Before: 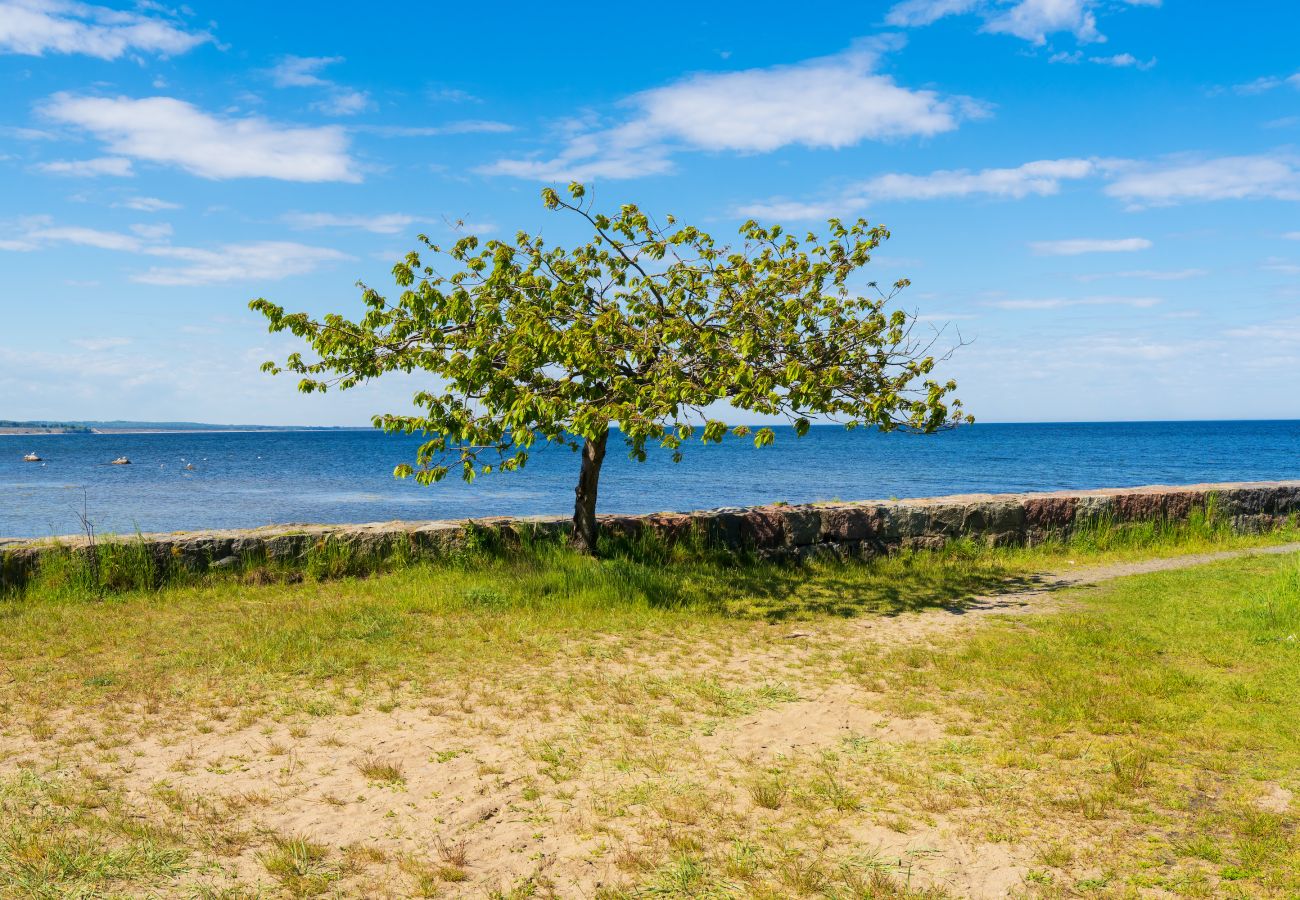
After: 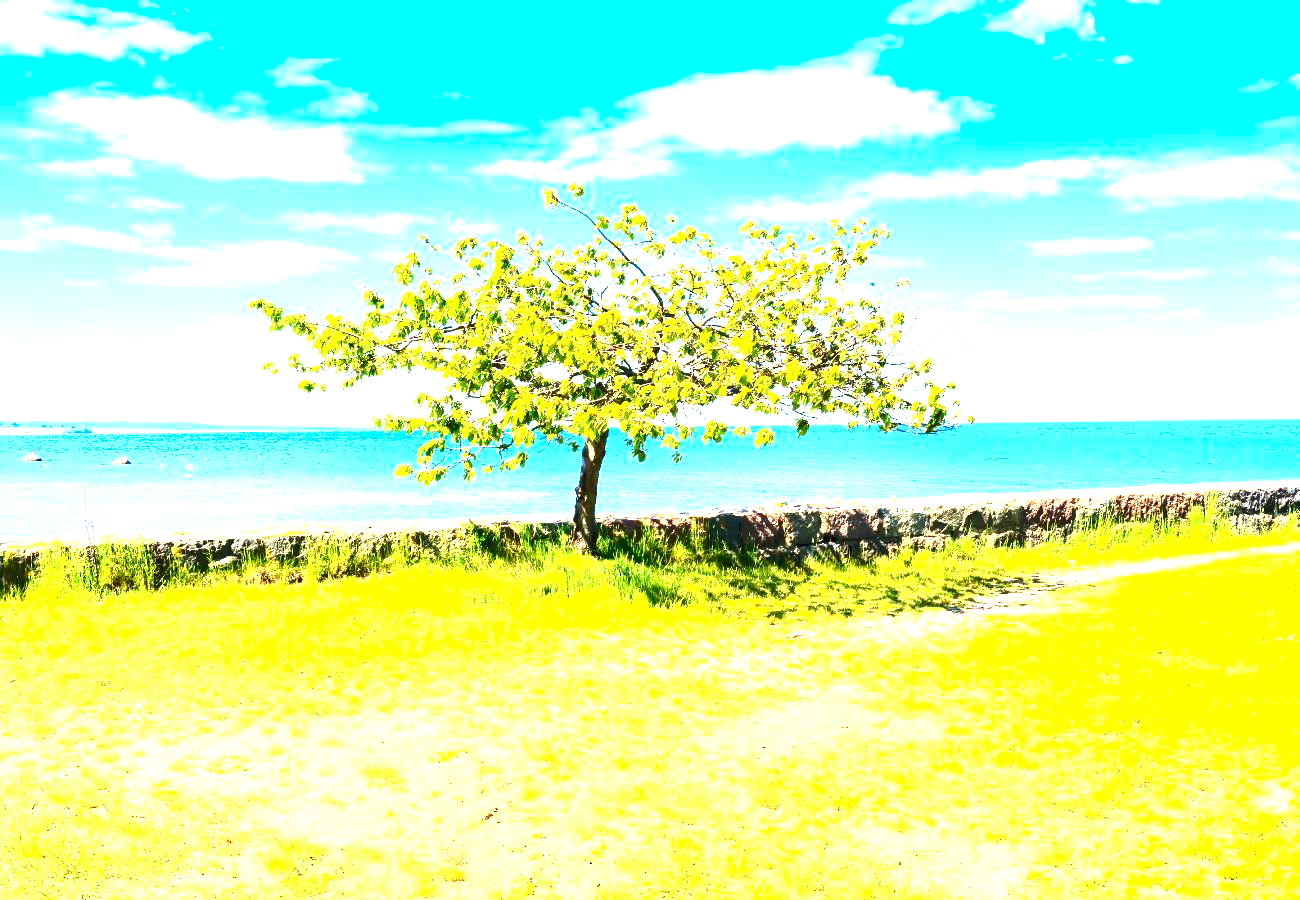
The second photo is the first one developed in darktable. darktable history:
levels: levels [0, 0.374, 0.749]
contrast brightness saturation: contrast 0.05, brightness 0.06, saturation 0.01
shadows and highlights: shadows 52.34, highlights -28.23, soften with gaussian
exposure: exposure 2.207 EV, compensate highlight preservation false
